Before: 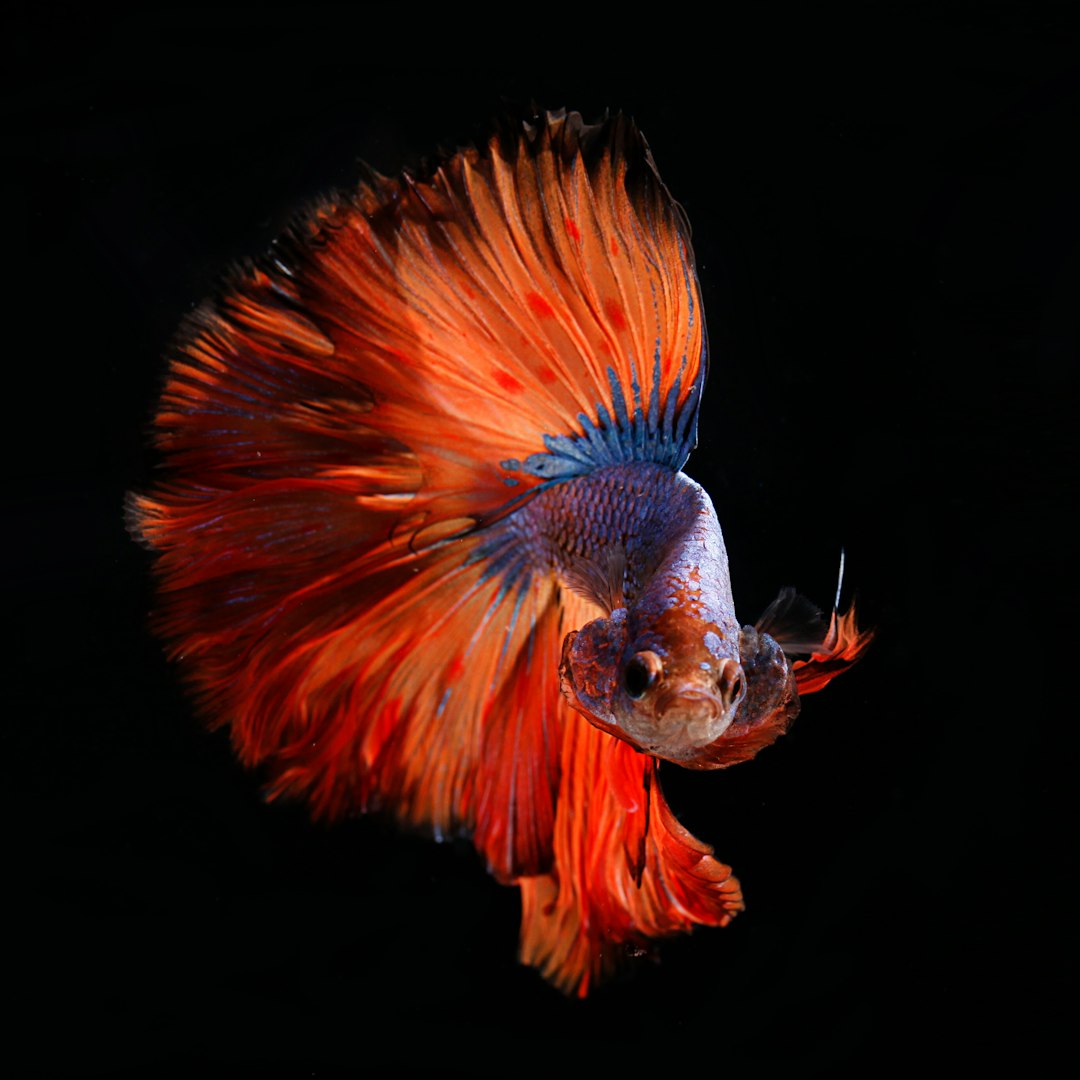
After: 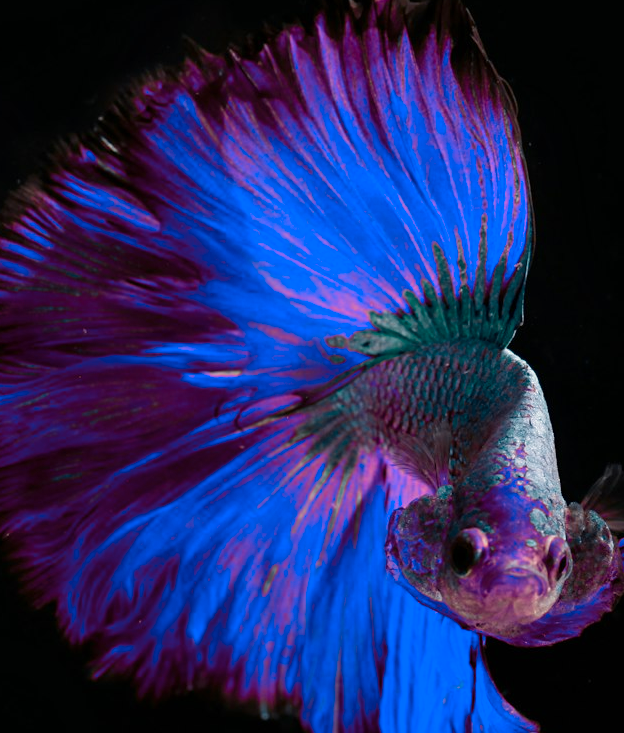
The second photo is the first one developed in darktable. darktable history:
crop: left 16.183%, top 11.44%, right 26.025%, bottom 20.671%
color zones: curves: ch0 [(0.826, 0.353)]; ch1 [(0.242, 0.647) (0.889, 0.342)]; ch2 [(0.246, 0.089) (0.969, 0.068)]
color correction: highlights b* 0.014
